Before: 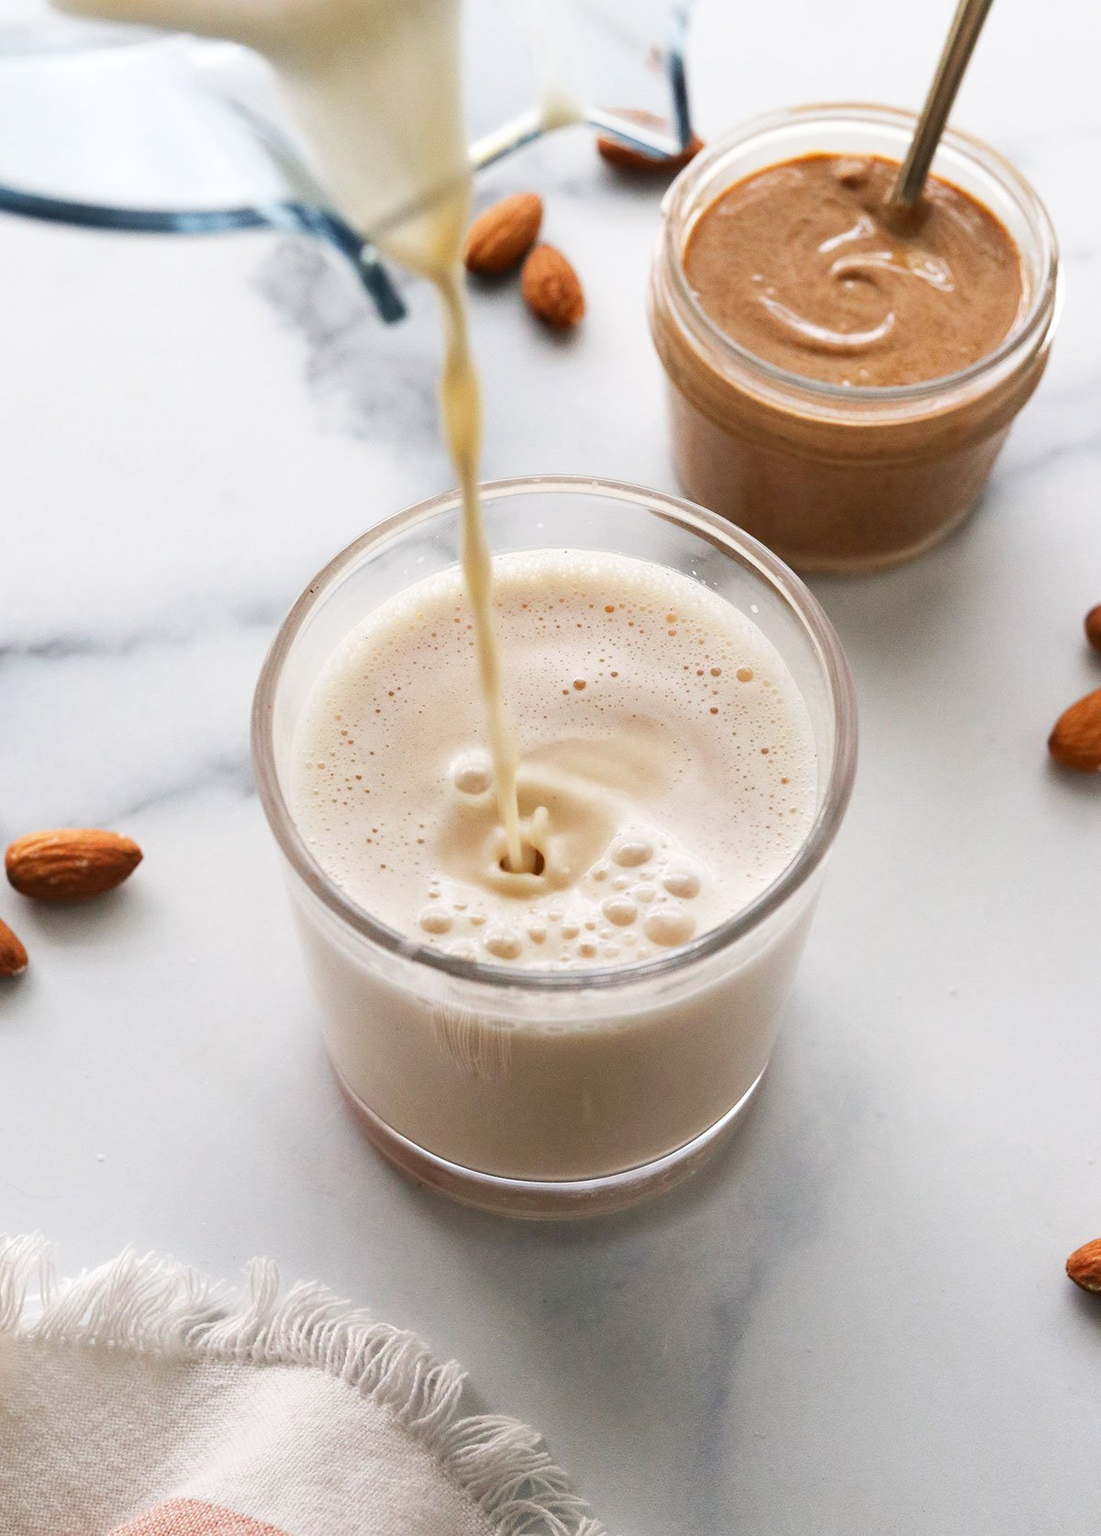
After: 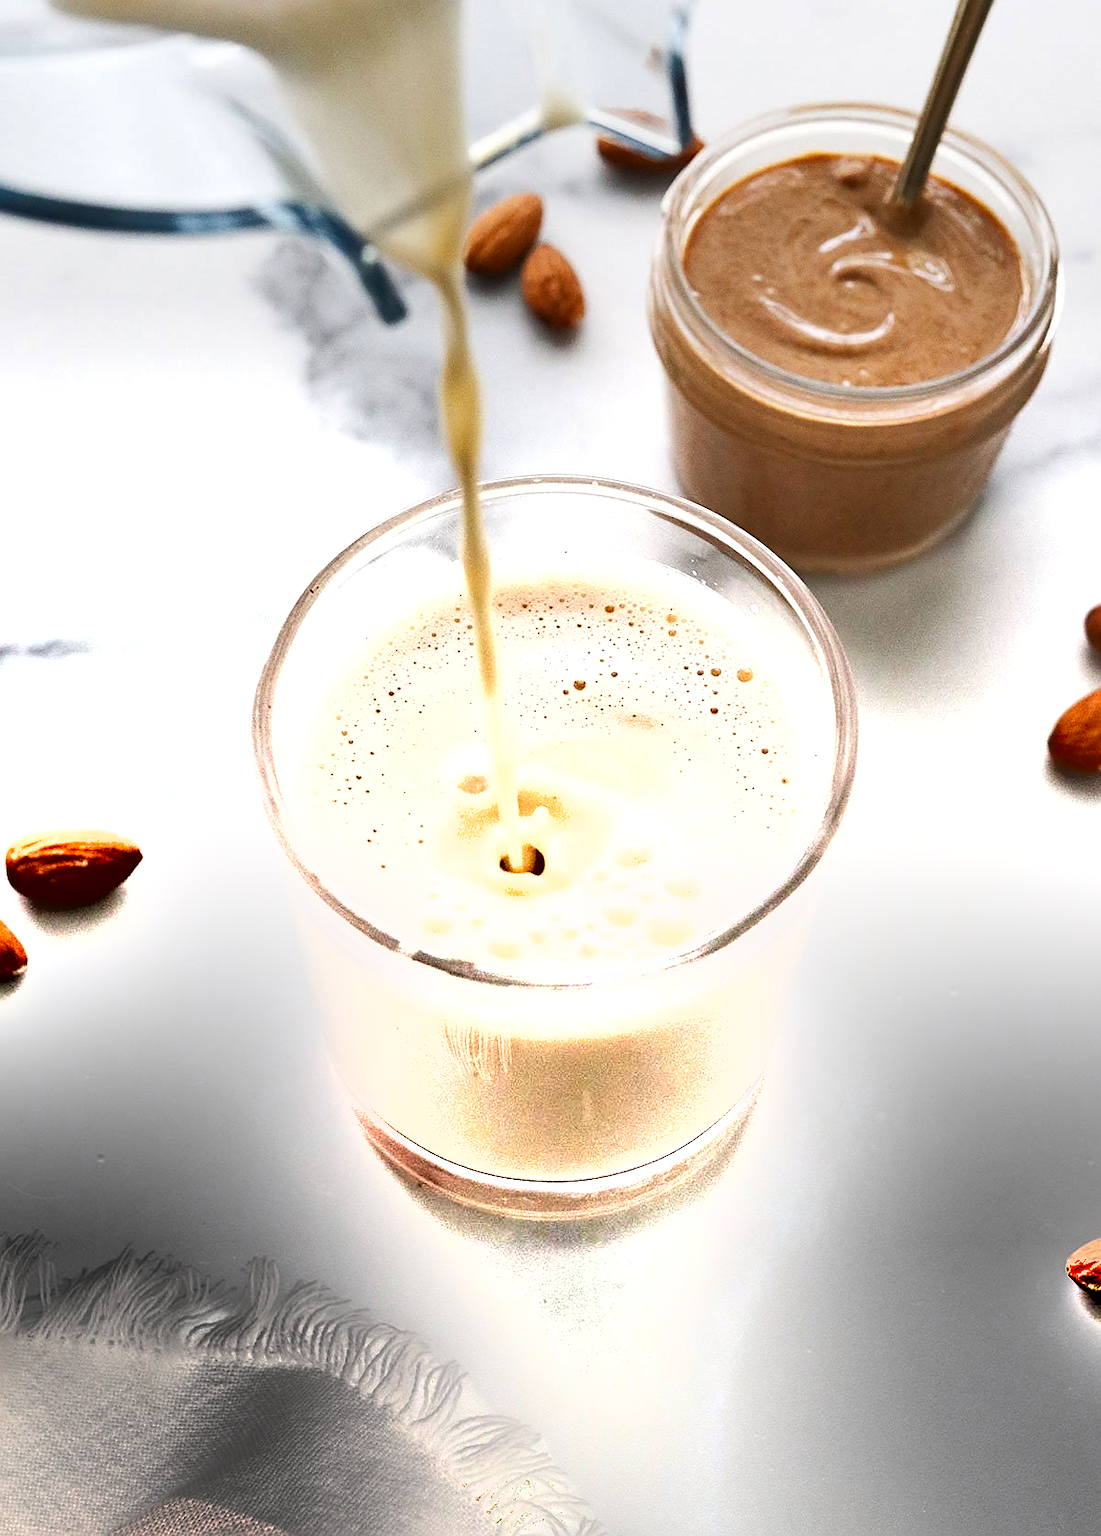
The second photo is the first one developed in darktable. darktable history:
graduated density: density -3.9 EV
sharpen: on, module defaults
shadows and highlights: shadows 49, highlights -41, soften with gaussian
